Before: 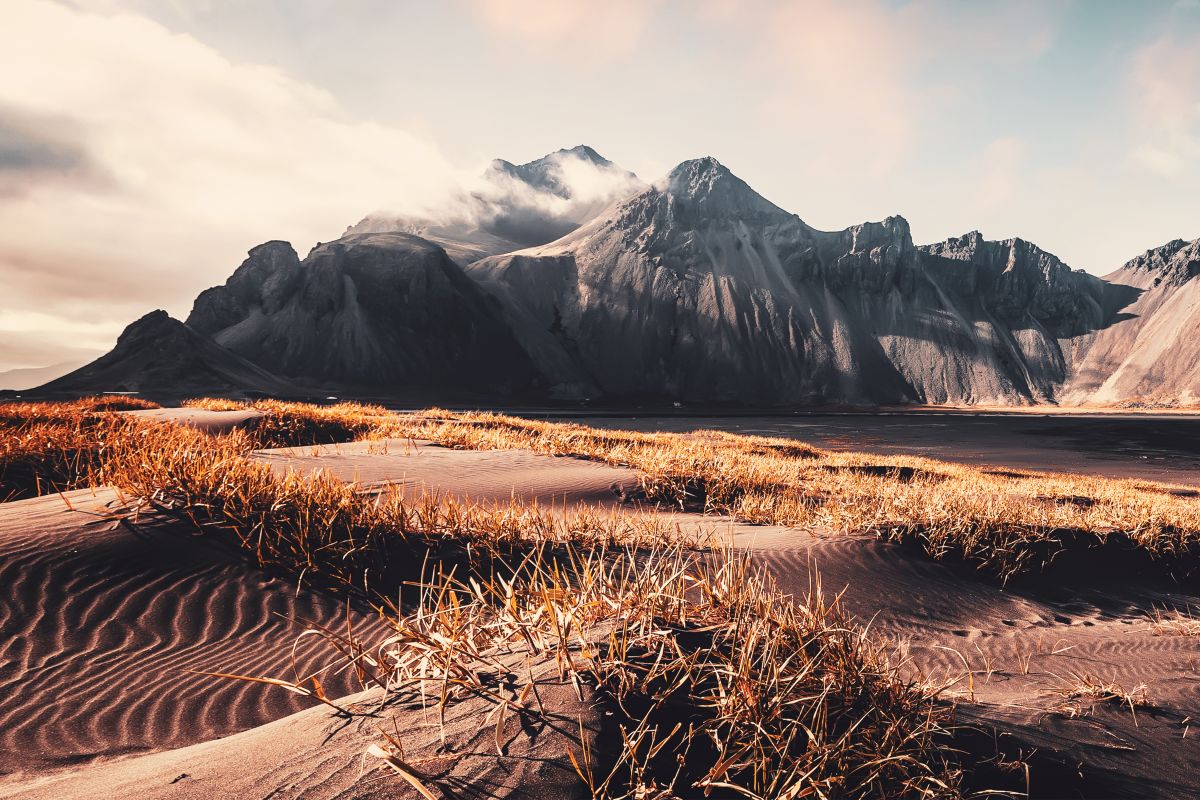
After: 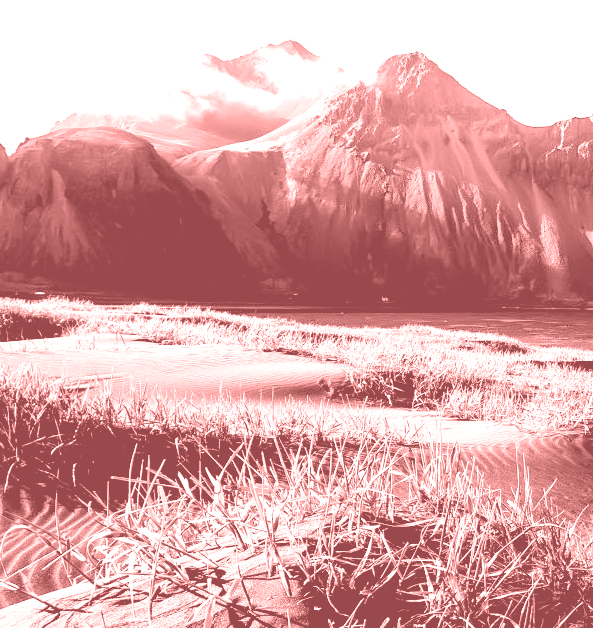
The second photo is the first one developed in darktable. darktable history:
colorize: saturation 51%, source mix 50.67%, lightness 50.67%
exposure: black level correction 0.001, exposure 0.955 EV, compensate exposure bias true, compensate highlight preservation false
tone equalizer: -8 EV -1.08 EV, -7 EV -1.01 EV, -6 EV -0.867 EV, -5 EV -0.578 EV, -3 EV 0.578 EV, -2 EV 0.867 EV, -1 EV 1.01 EV, +0 EV 1.08 EV, edges refinement/feathering 500, mask exposure compensation -1.57 EV, preserve details no
color zones: curves: ch0 [(0.25, 0.5) (0.428, 0.473) (0.75, 0.5)]; ch1 [(0.243, 0.479) (0.398, 0.452) (0.75, 0.5)]
white balance: emerald 1
crop and rotate: angle 0.02°, left 24.353%, top 13.219%, right 26.156%, bottom 8.224%
color balance: lift [0.975, 0.993, 1, 1.015], gamma [1.1, 1, 1, 0.945], gain [1, 1.04, 1, 0.95]
